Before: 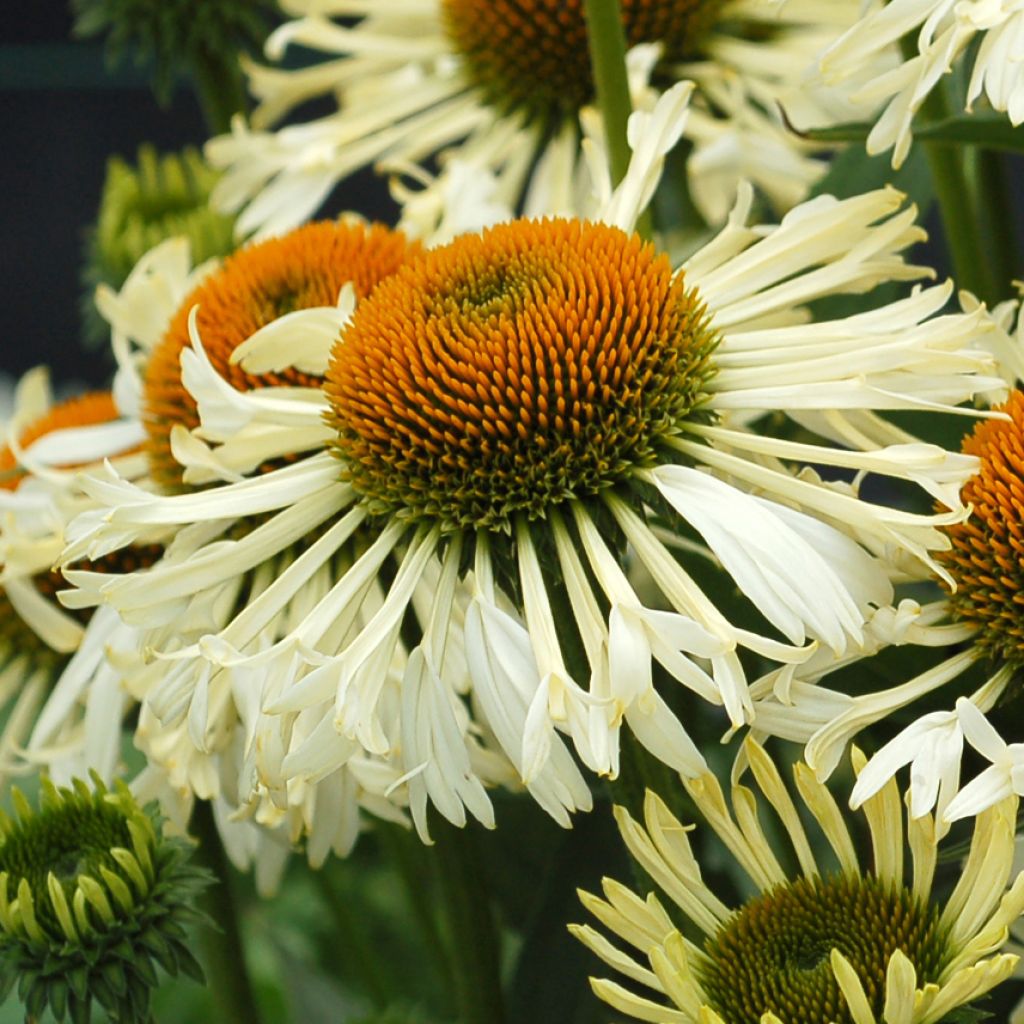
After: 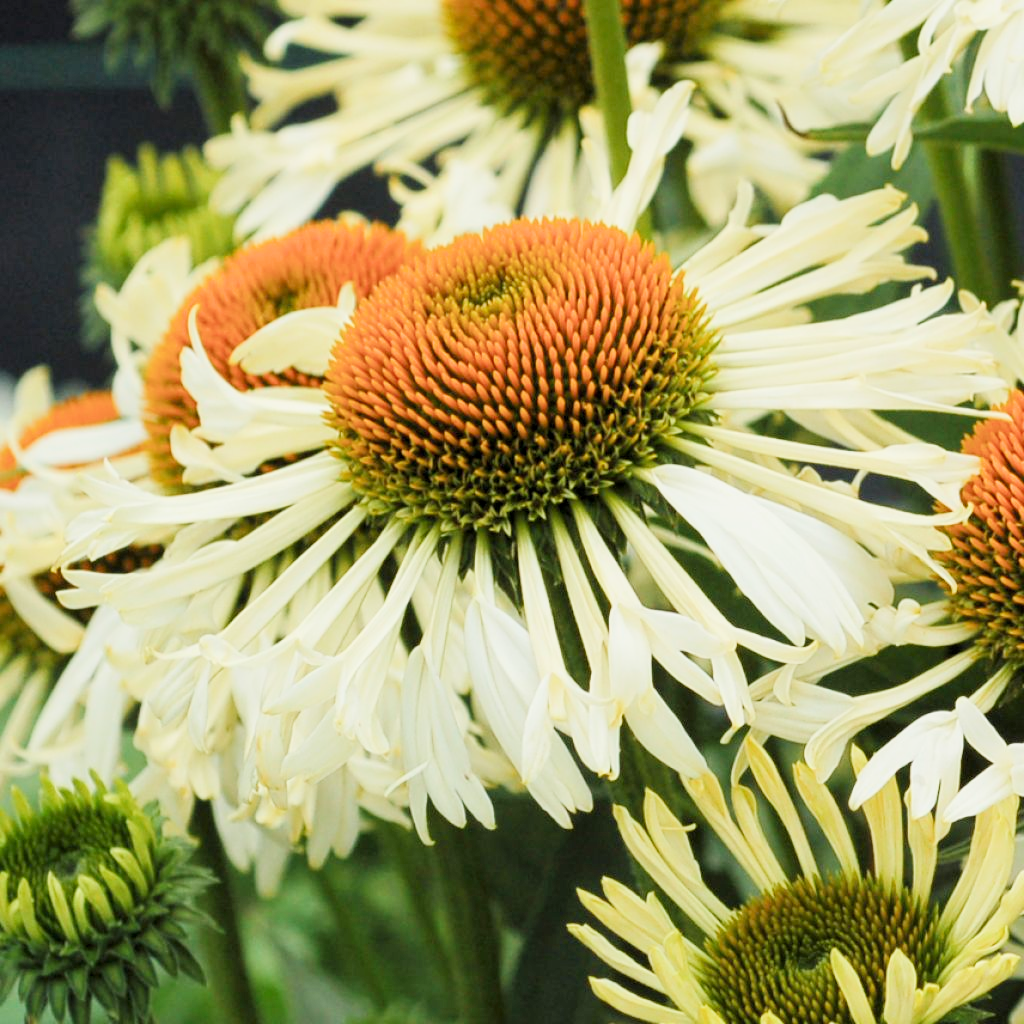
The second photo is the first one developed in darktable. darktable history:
local contrast: highlights 101%, shadows 103%, detail 119%, midtone range 0.2
exposure: black level correction 0, exposure 1.2 EV, compensate highlight preservation false
filmic rgb: black relative exposure -16 EV, white relative exposure 6.89 EV, hardness 4.66
